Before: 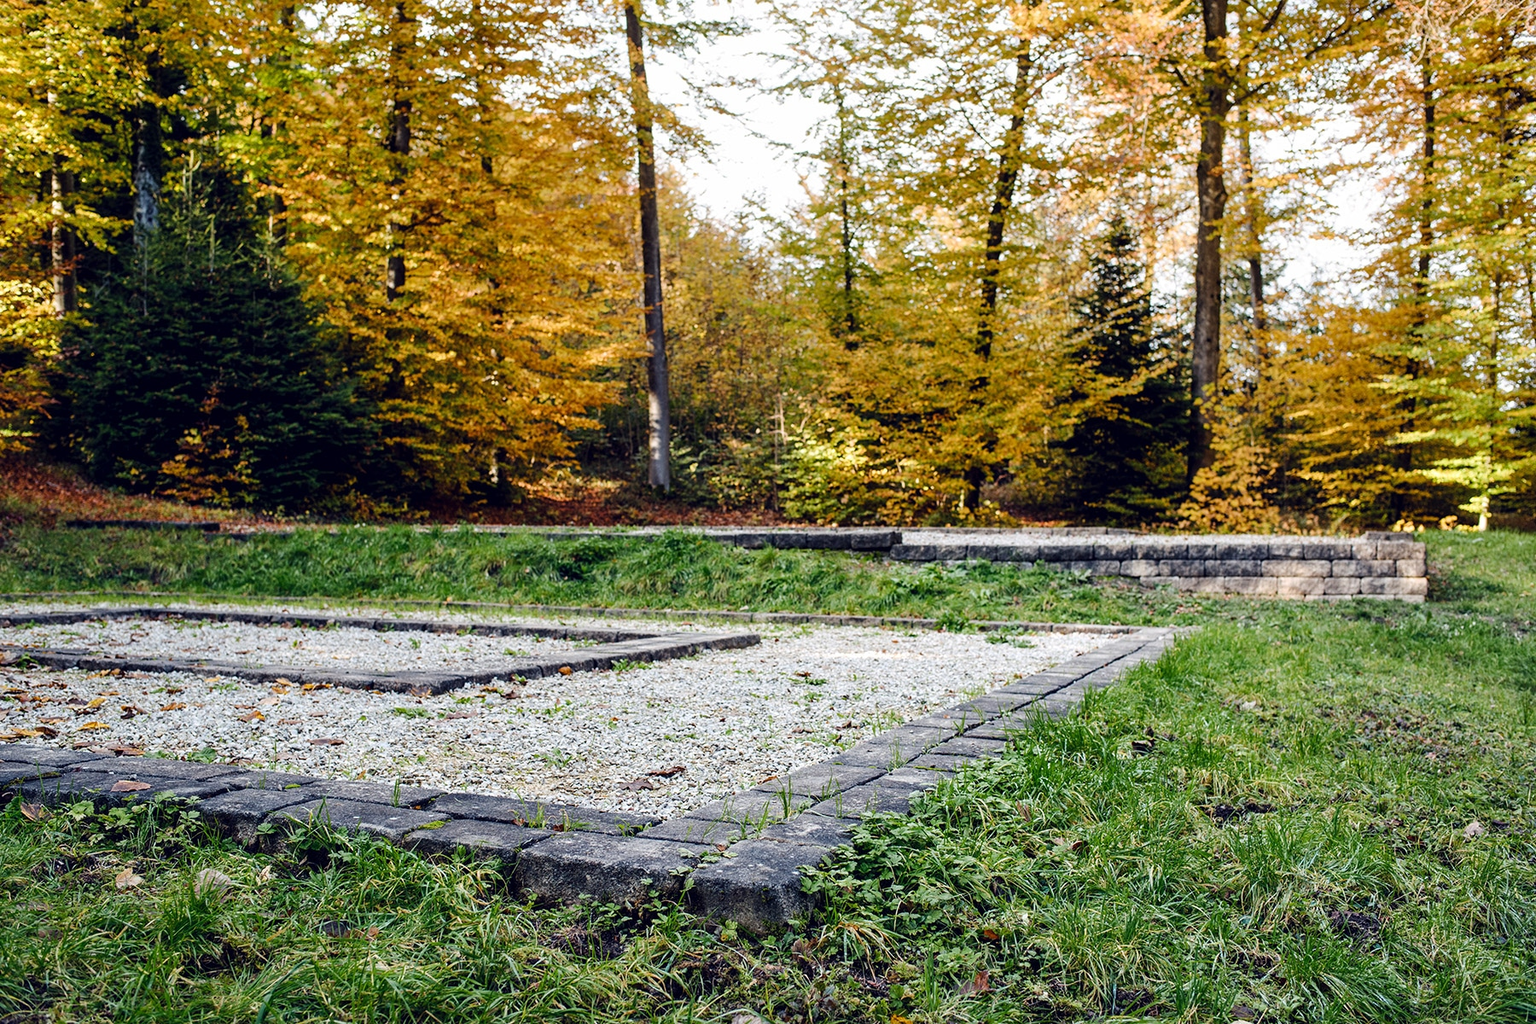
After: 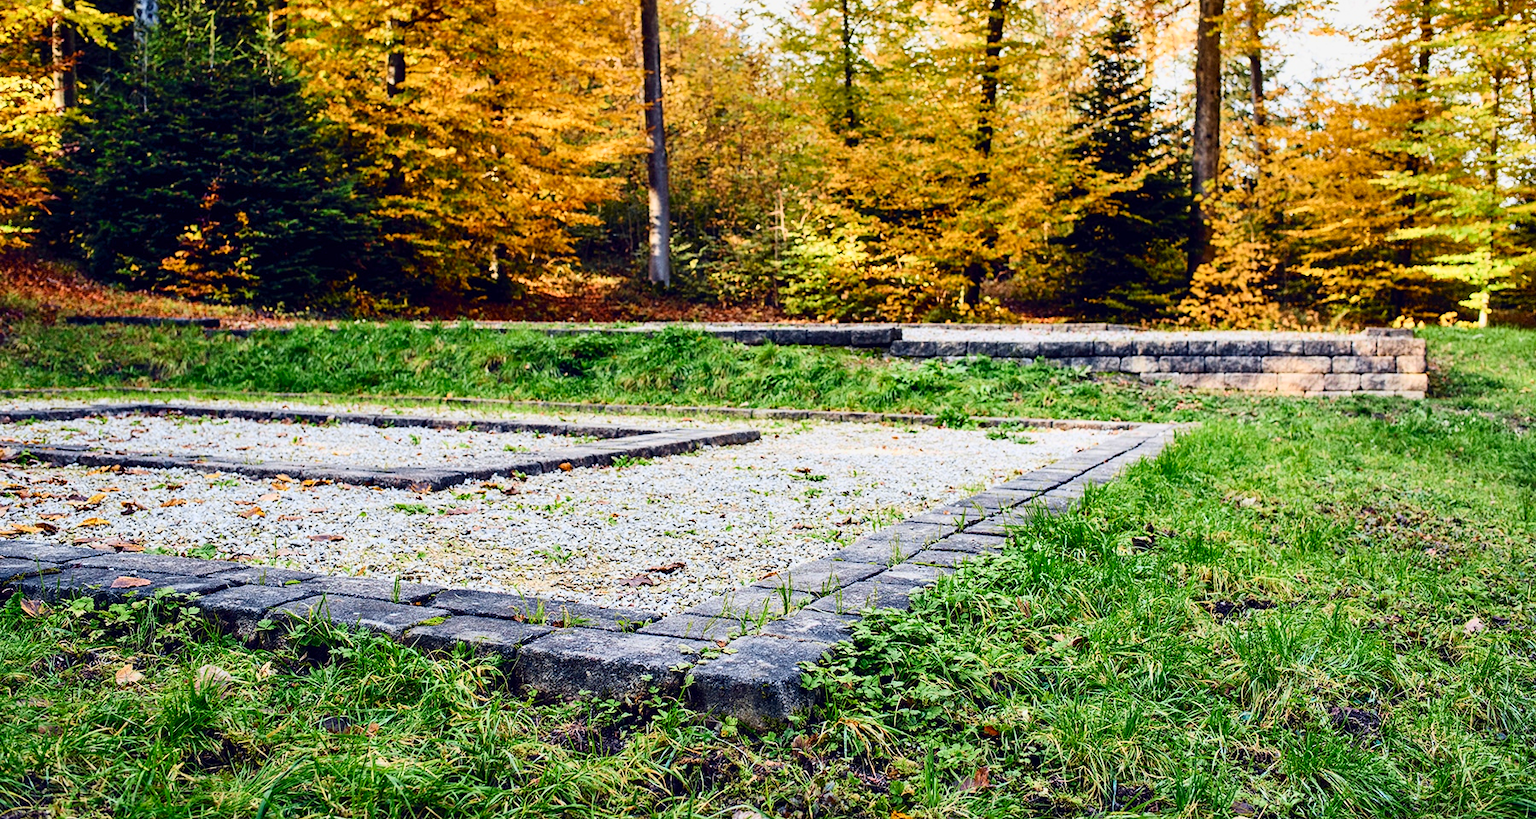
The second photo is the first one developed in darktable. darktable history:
tone curve: curves: ch0 [(0, 0) (0.091, 0.075) (0.389, 0.441) (0.696, 0.808) (0.844, 0.908) (0.909, 0.942) (1, 0.973)]; ch1 [(0, 0) (0.437, 0.404) (0.48, 0.486) (0.5, 0.5) (0.529, 0.556) (0.58, 0.606) (0.616, 0.654) (1, 1)]; ch2 [(0, 0) (0.442, 0.415) (0.5, 0.5) (0.535, 0.567) (0.585, 0.632) (1, 1)], color space Lab, independent channels, preserve colors none
crop and rotate: top 19.966%
shadows and highlights: low approximation 0.01, soften with gaussian
